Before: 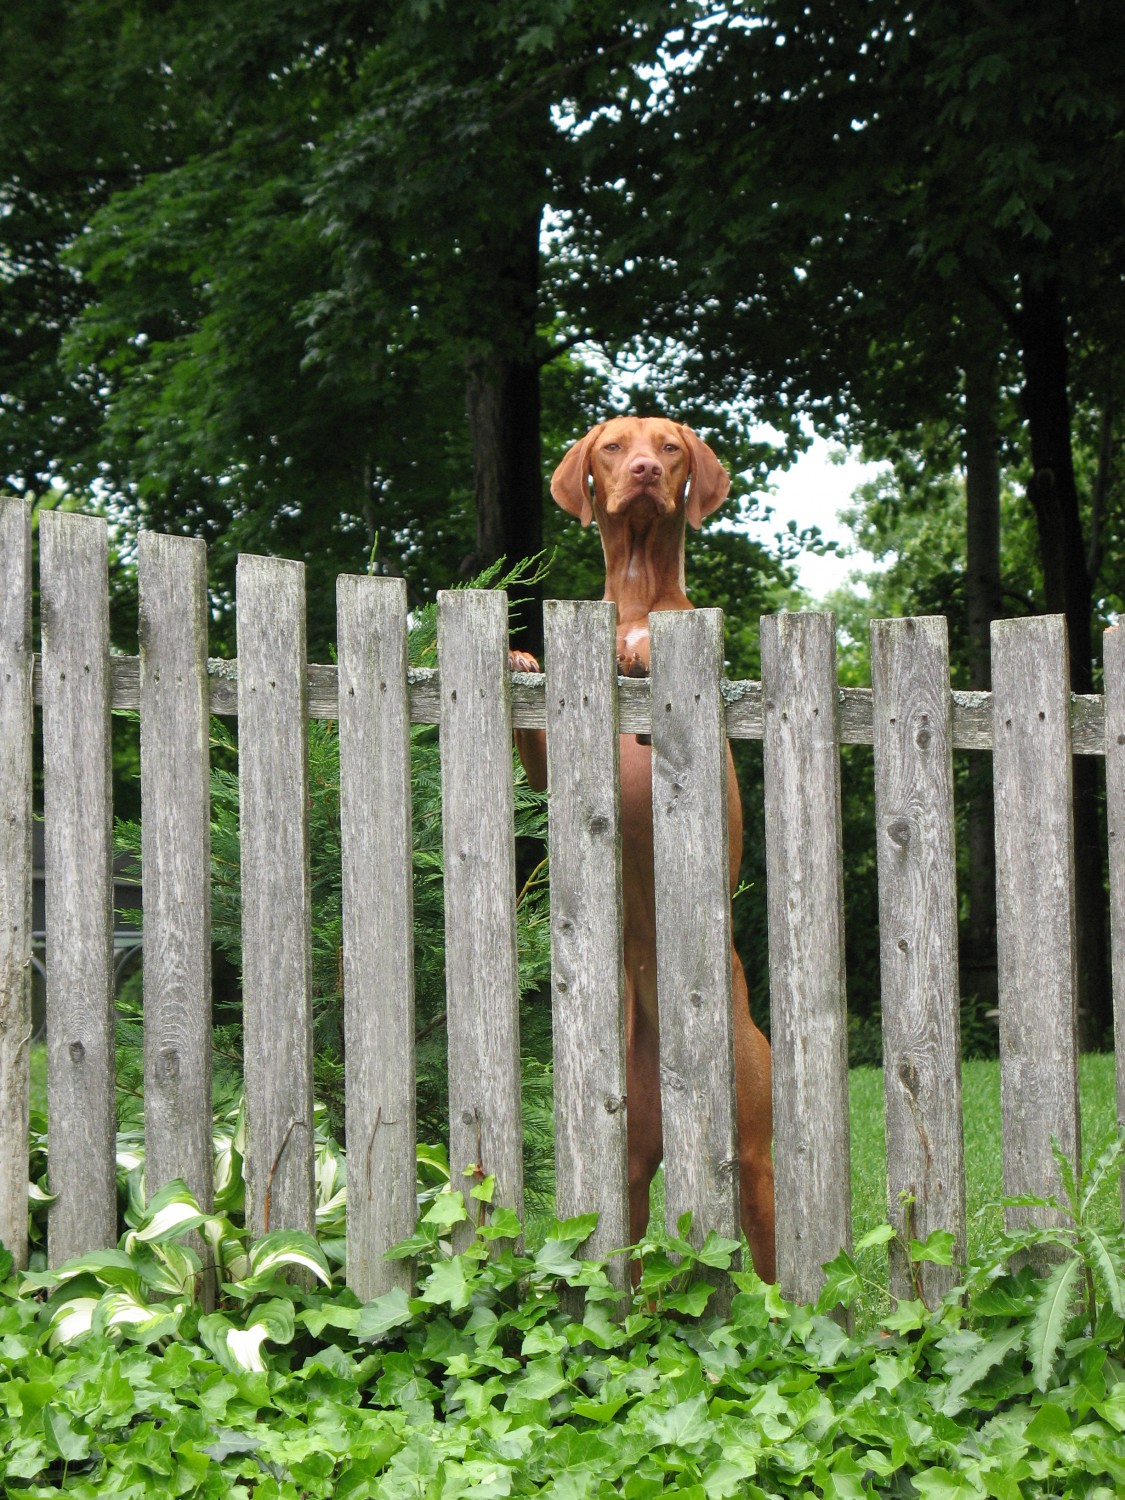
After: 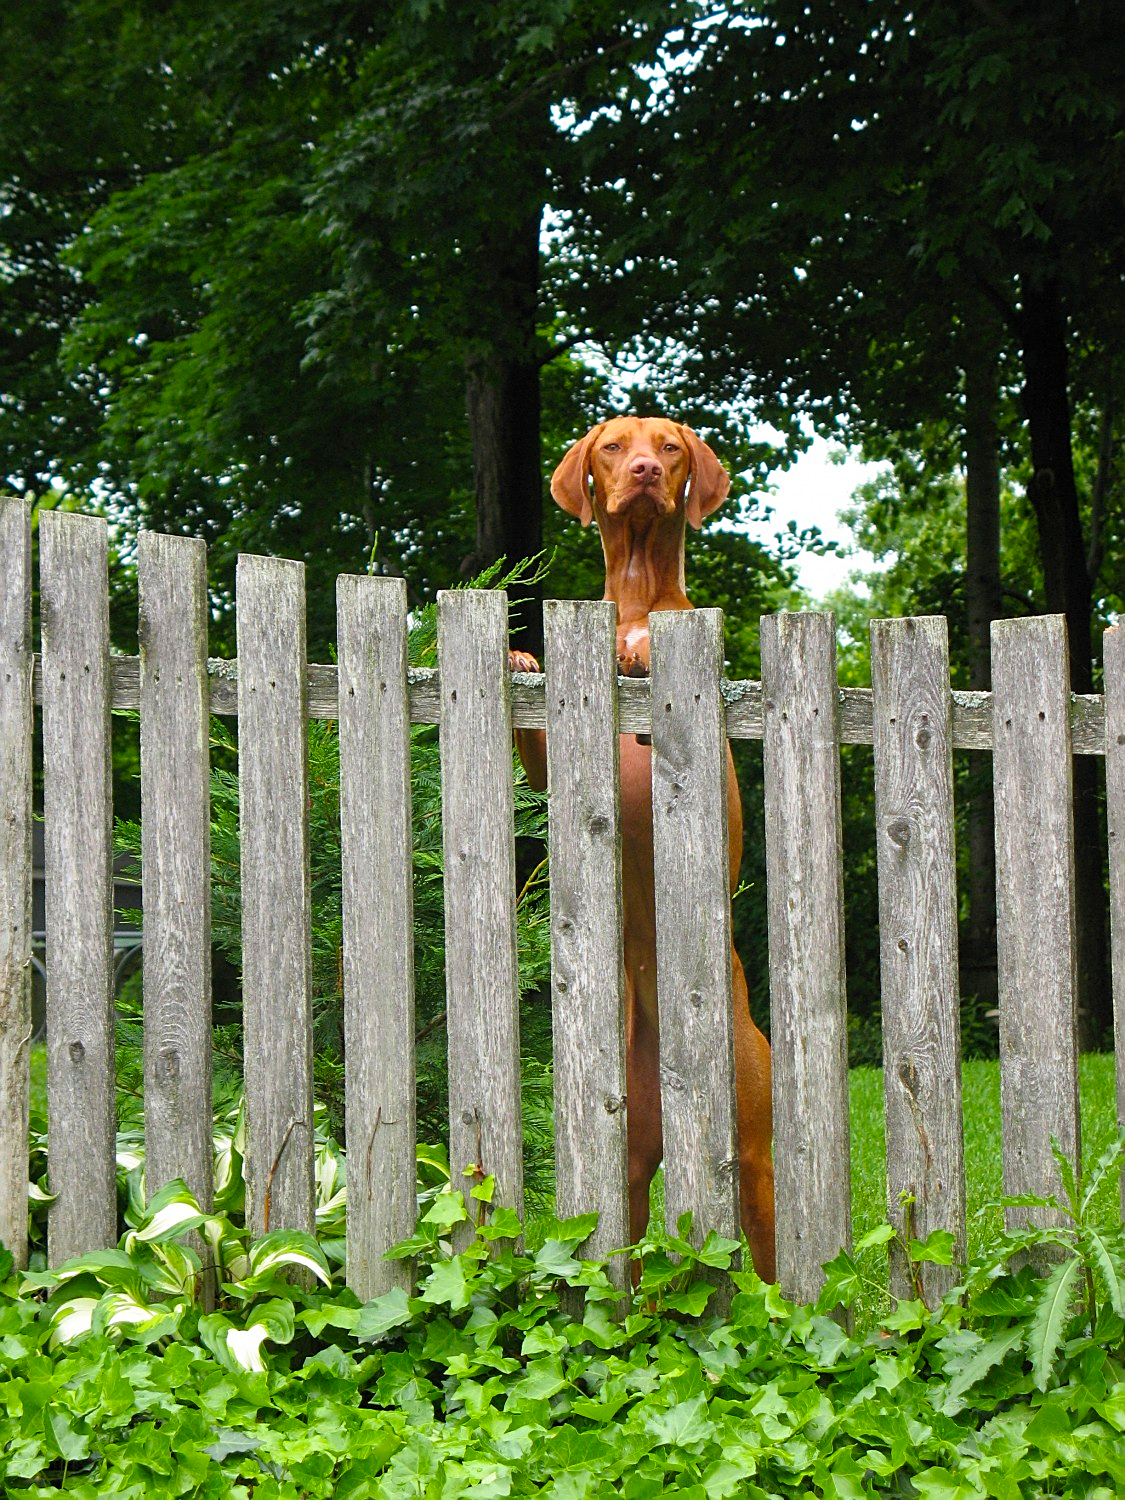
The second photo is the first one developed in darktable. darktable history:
sharpen: on, module defaults
color balance rgb: perceptual saturation grading › global saturation 30%, global vibrance 20%
